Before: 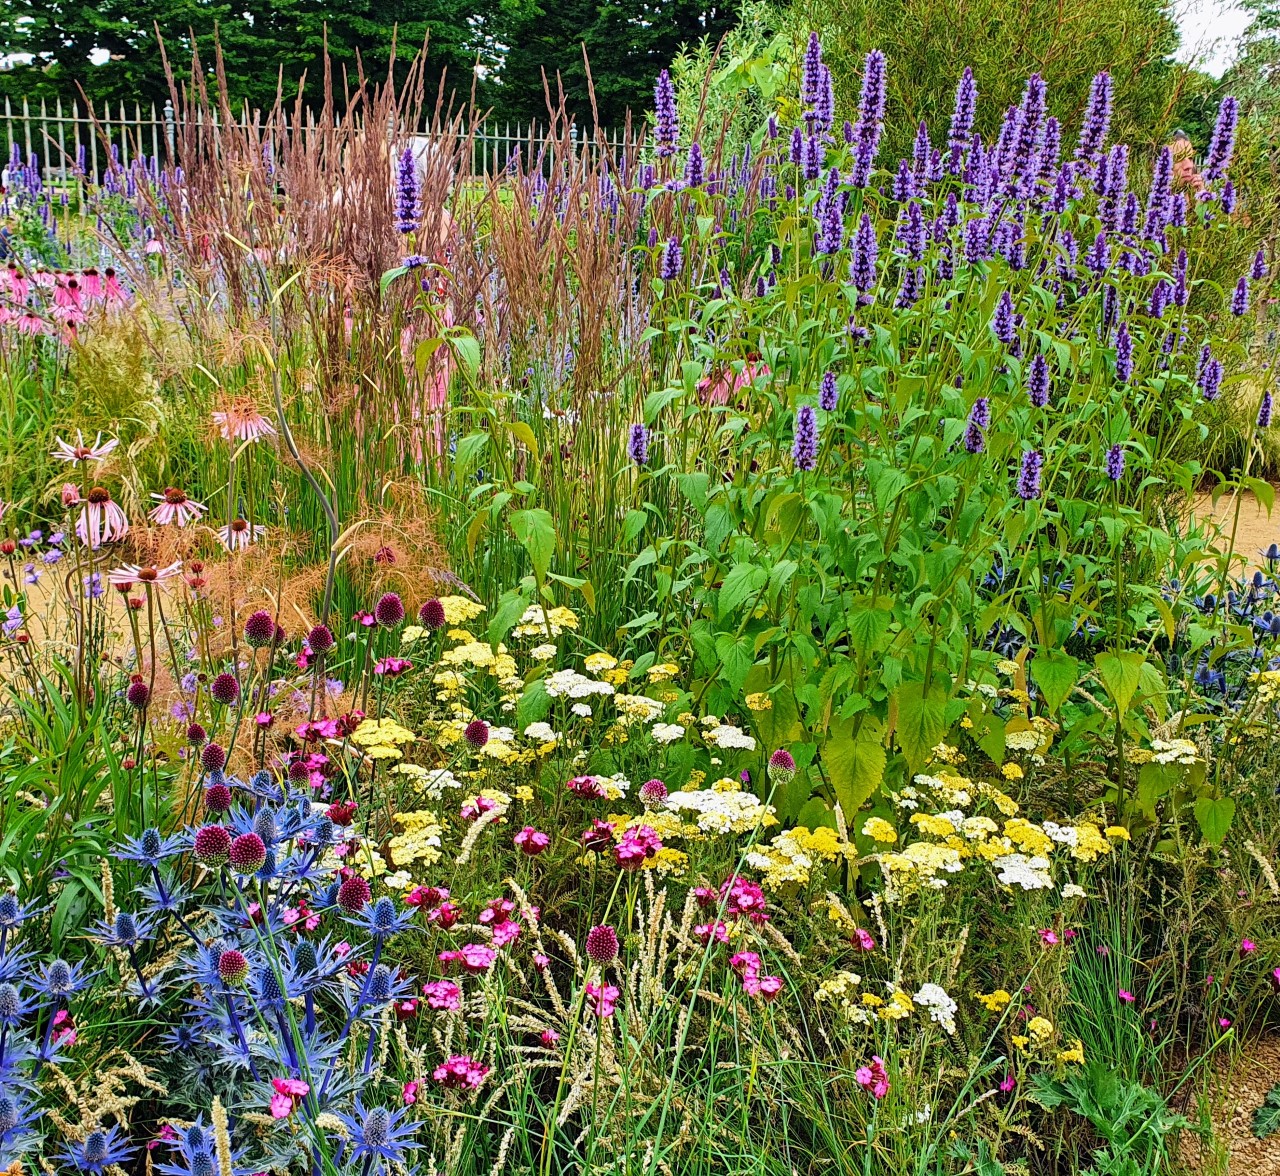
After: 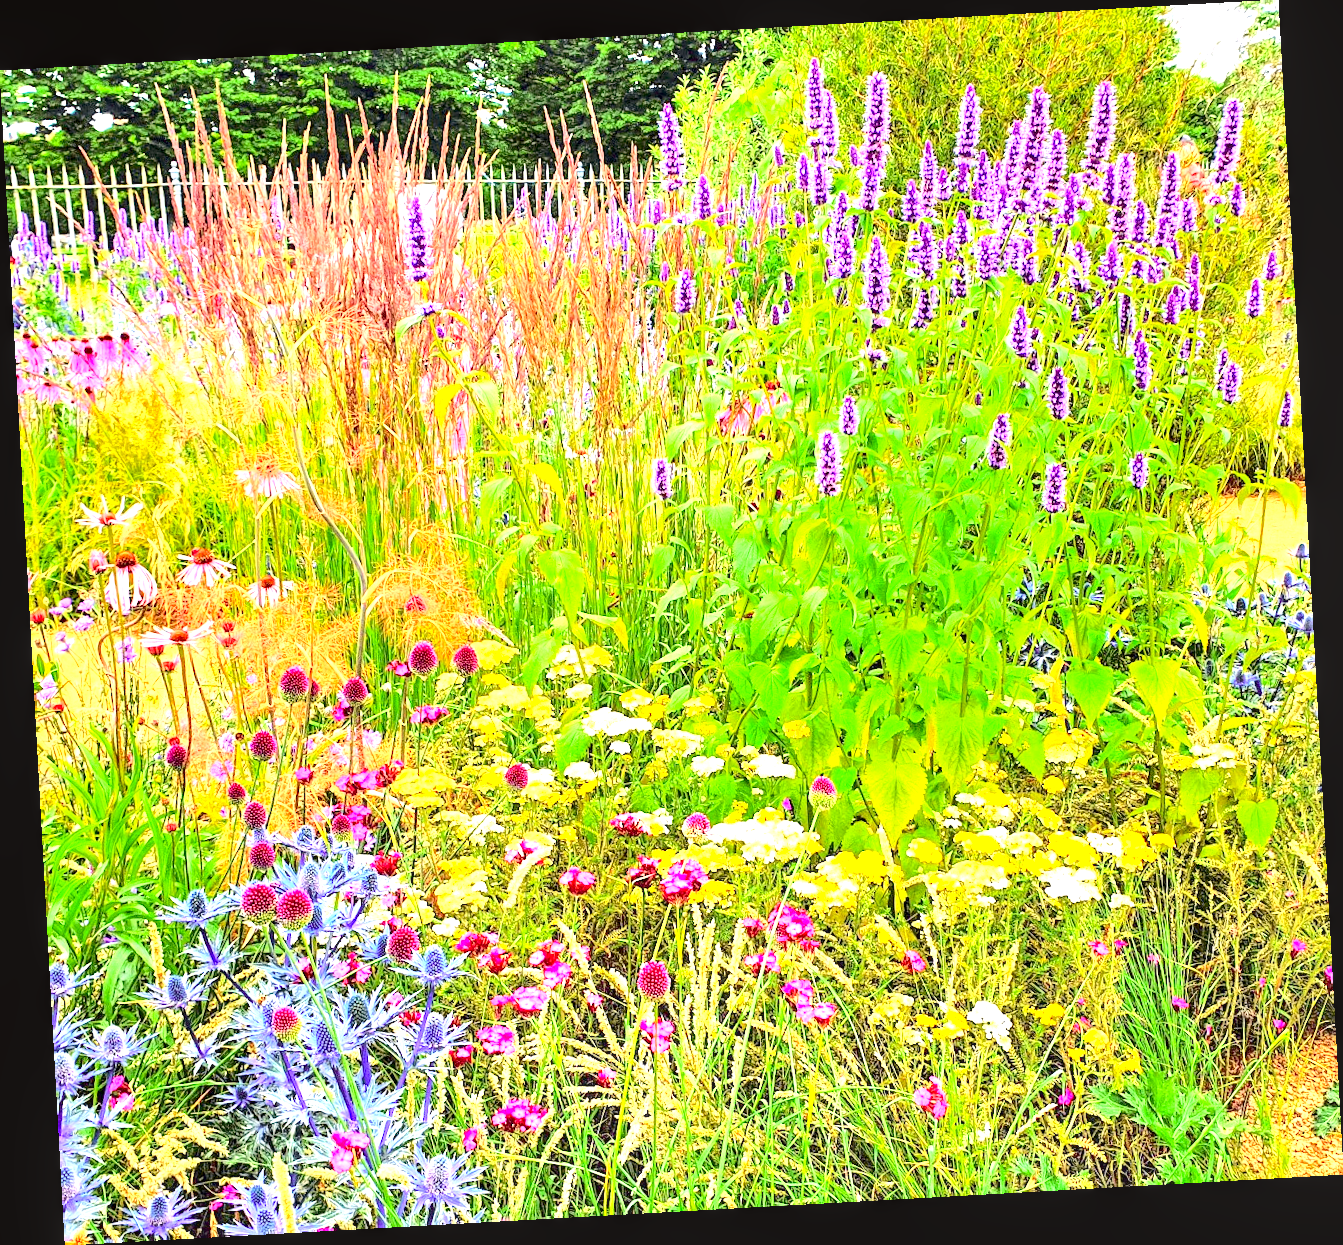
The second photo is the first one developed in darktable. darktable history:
rotate and perspective: rotation -3.18°, automatic cropping off
local contrast: detail 130%
exposure: black level correction 0.001, exposure 2.607 EV, compensate exposure bias true, compensate highlight preservation false
tone equalizer: -7 EV 0.18 EV, -6 EV 0.12 EV, -5 EV 0.08 EV, -4 EV 0.04 EV, -2 EV -0.02 EV, -1 EV -0.04 EV, +0 EV -0.06 EV, luminance estimator HSV value / RGB max
white balance: red 1.009, blue 0.985
tone curve: curves: ch0 [(0, 0) (0.239, 0.248) (0.508, 0.606) (0.826, 0.855) (1, 0.945)]; ch1 [(0, 0) (0.401, 0.42) (0.442, 0.47) (0.492, 0.498) (0.511, 0.516) (0.555, 0.586) (0.681, 0.739) (1, 1)]; ch2 [(0, 0) (0.411, 0.433) (0.5, 0.504) (0.545, 0.574) (1, 1)], color space Lab, independent channels, preserve colors none
